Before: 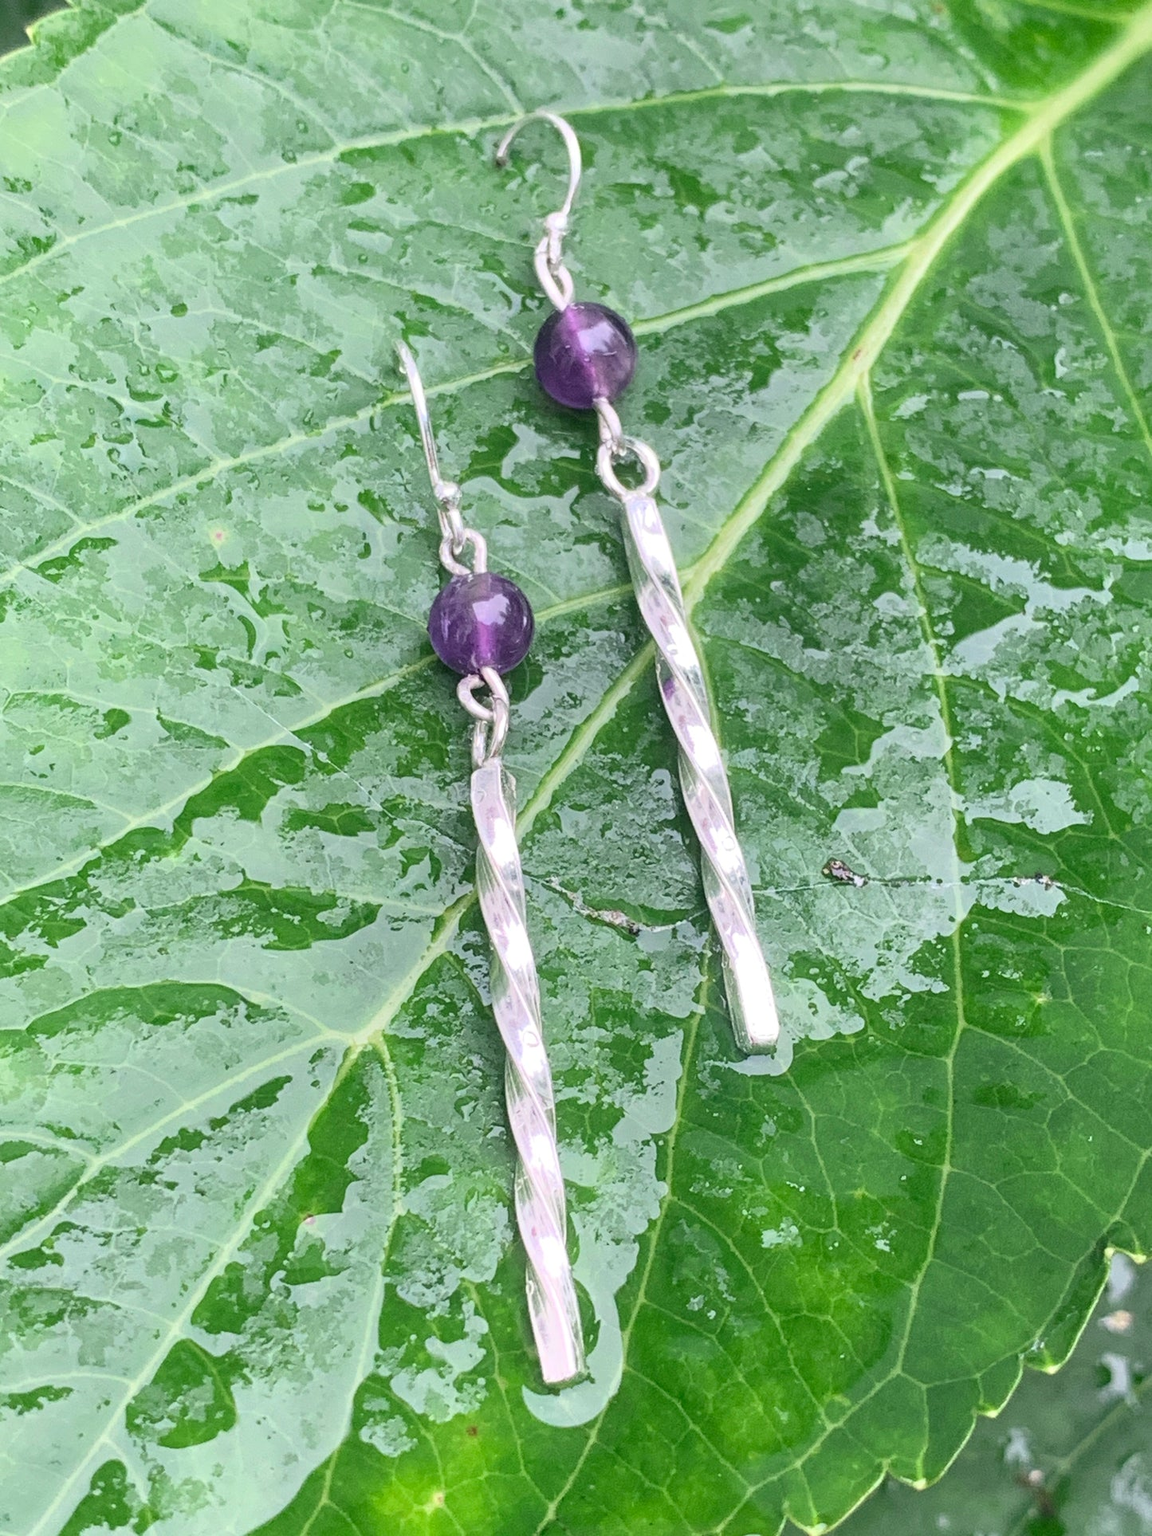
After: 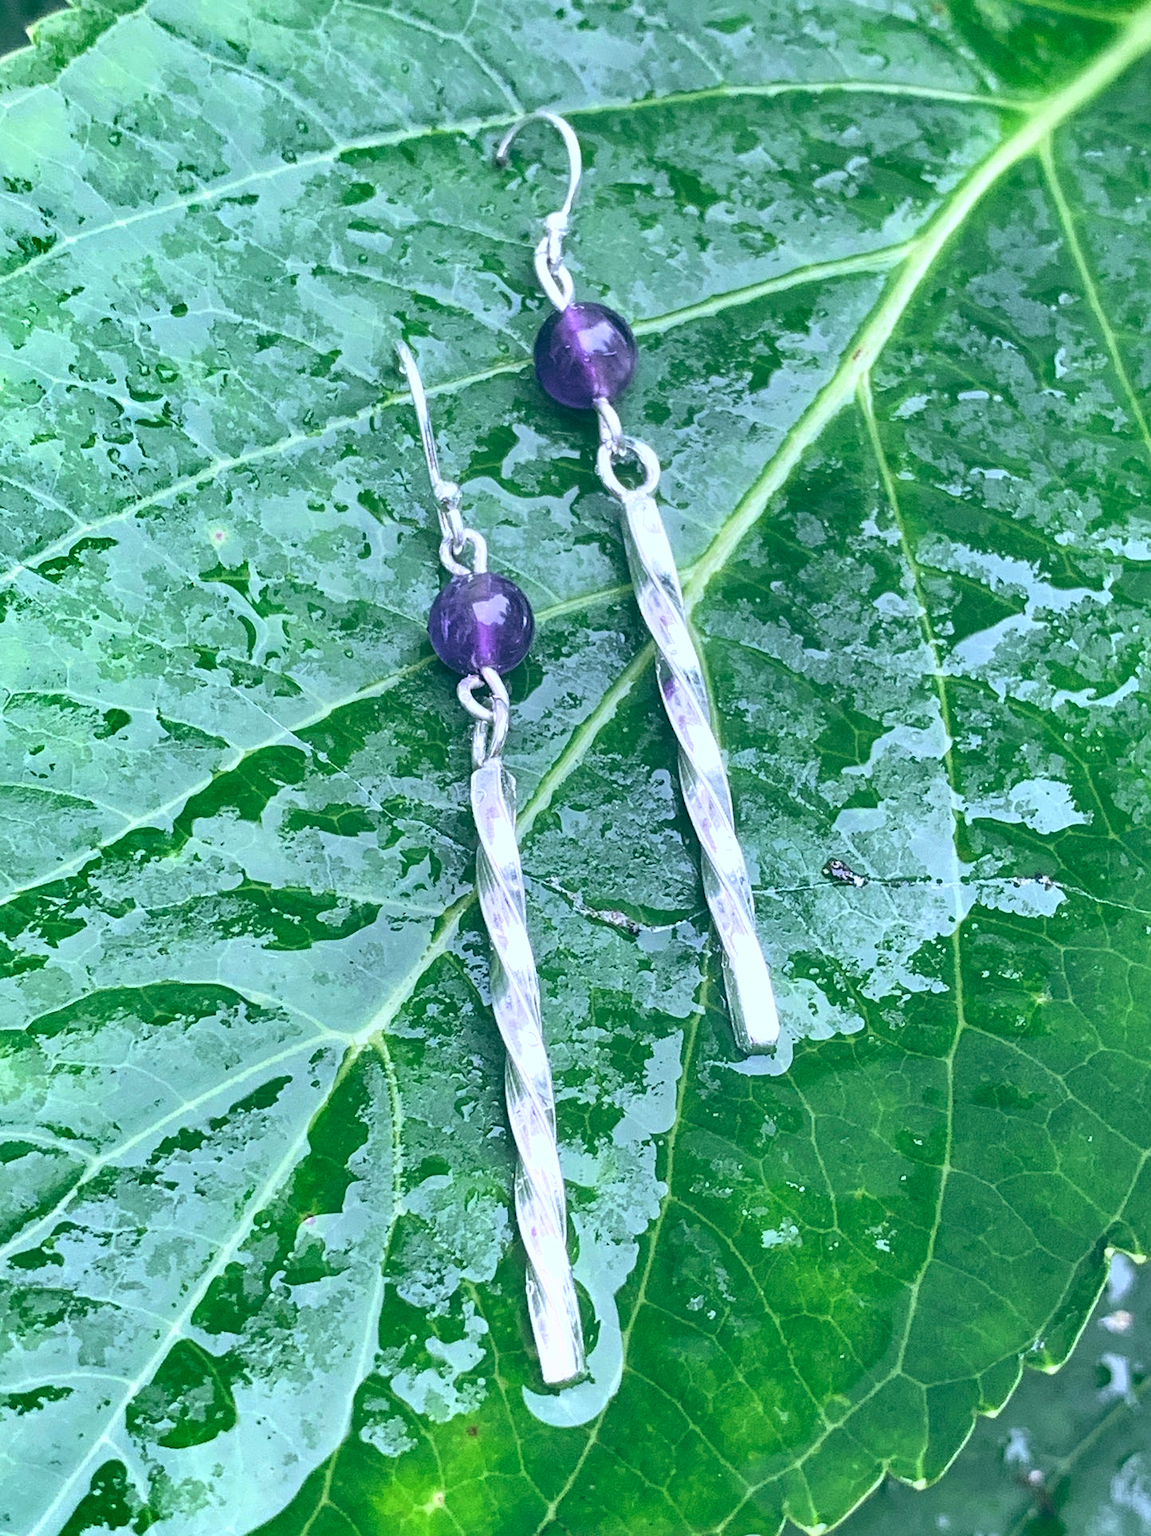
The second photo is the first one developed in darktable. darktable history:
white balance: red 0.926, green 1.003, blue 1.133
shadows and highlights: low approximation 0.01, soften with gaussian
sharpen: amount 0.2
color balance: lift [1.016, 0.983, 1, 1.017], gamma [0.958, 1, 1, 1], gain [0.981, 1.007, 0.993, 1.002], input saturation 118.26%, contrast 13.43%, contrast fulcrum 21.62%, output saturation 82.76%
